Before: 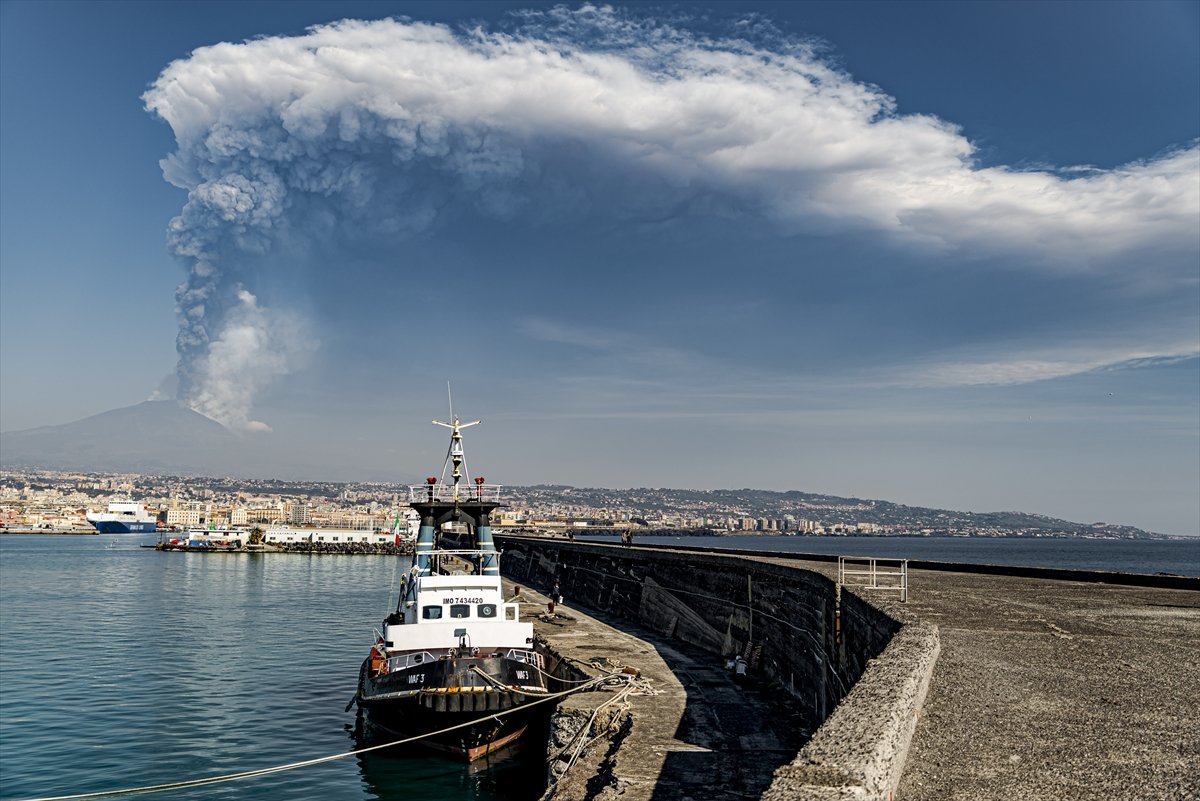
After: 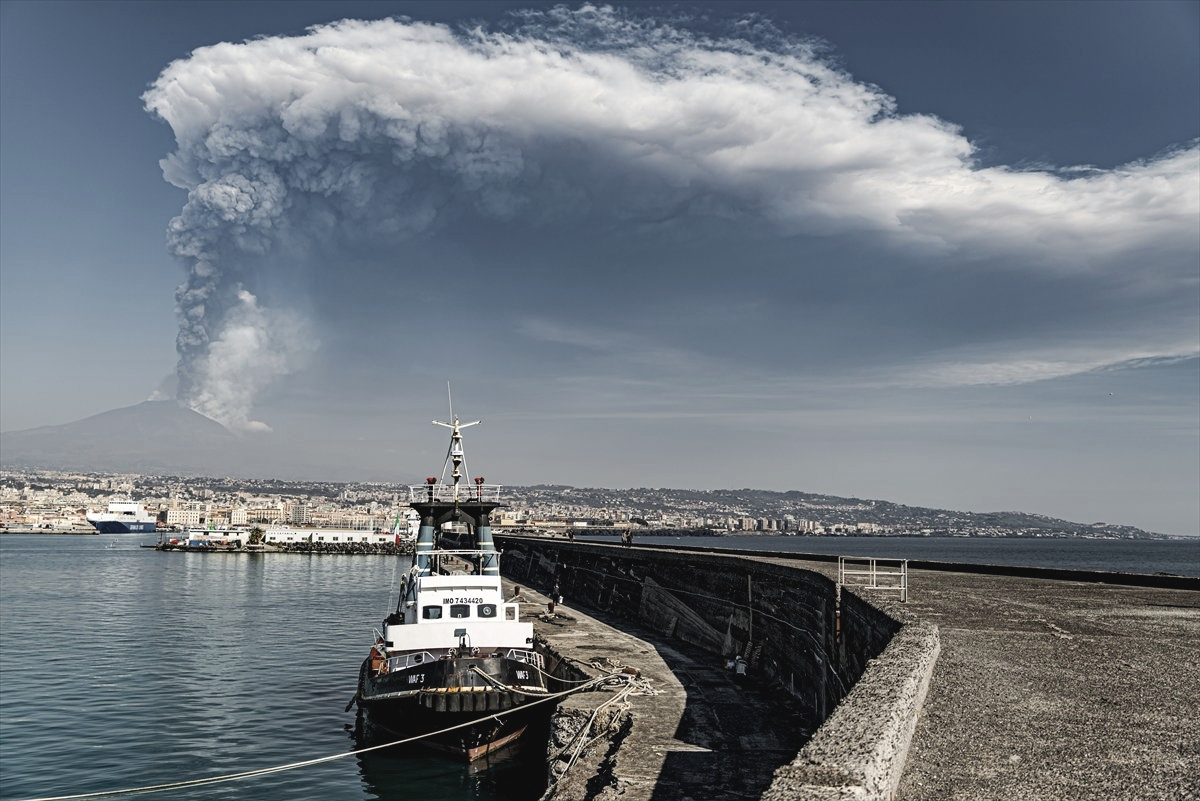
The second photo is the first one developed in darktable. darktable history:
contrast brightness saturation: contrast 0.096, saturation -0.376
color balance rgb: global offset › luminance 0.493%, perceptual saturation grading › global saturation 0.048%, saturation formula JzAzBz (2021)
